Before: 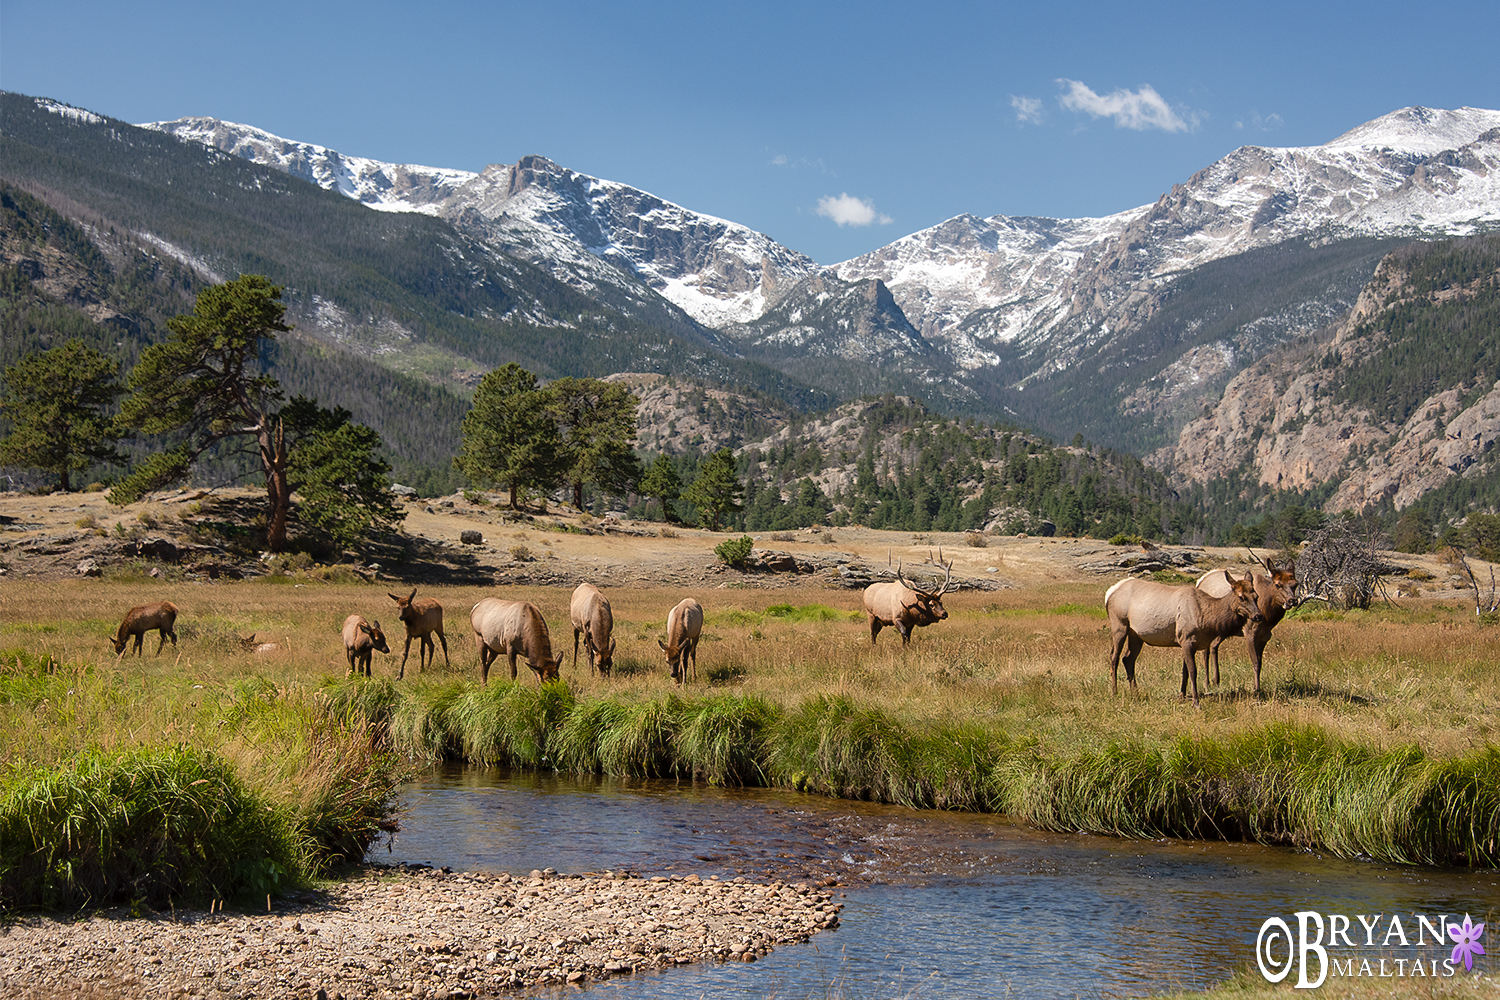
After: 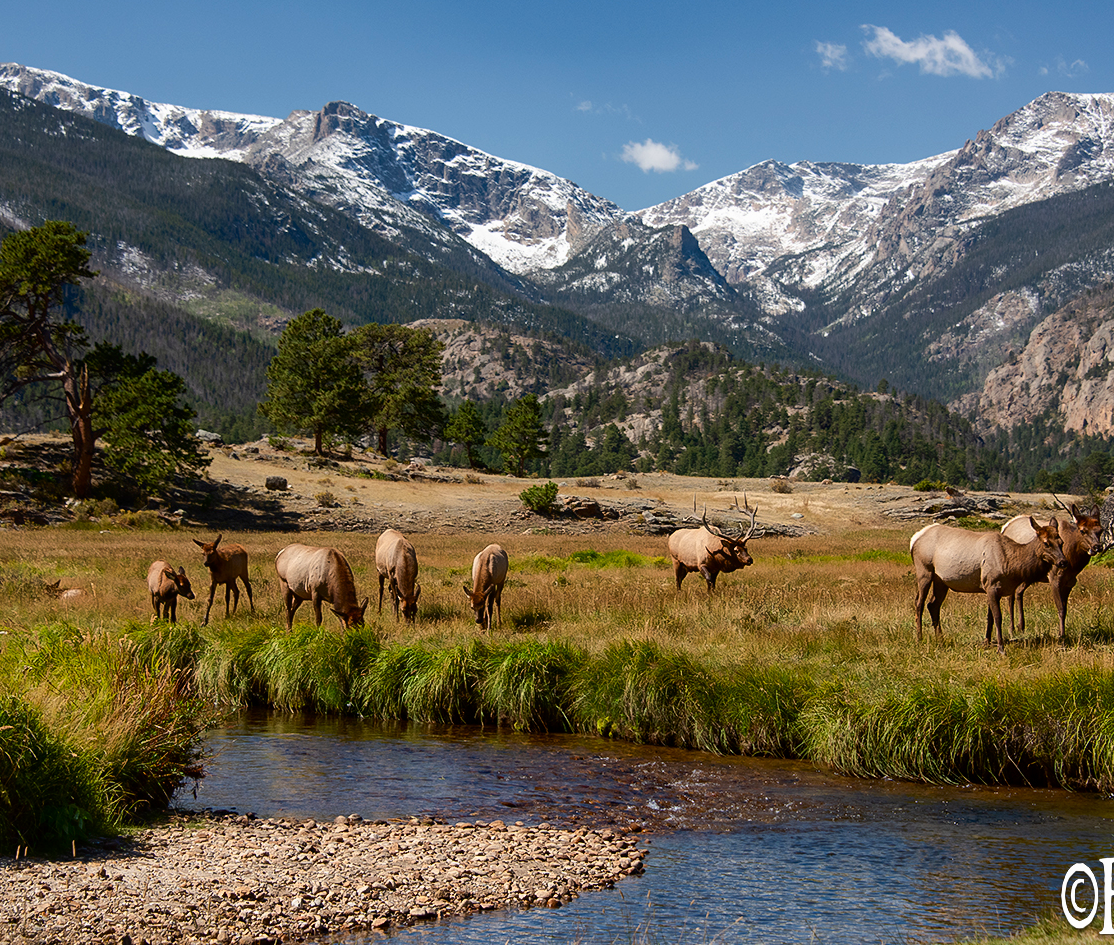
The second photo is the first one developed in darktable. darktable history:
tone equalizer: edges refinement/feathering 500, mask exposure compensation -1.57 EV, preserve details no
contrast brightness saturation: contrast 0.117, brightness -0.118, saturation 0.197
crop and rotate: left 13.094%, top 5.415%, right 12.62%
exposure: exposure -0.046 EV, compensate highlight preservation false
